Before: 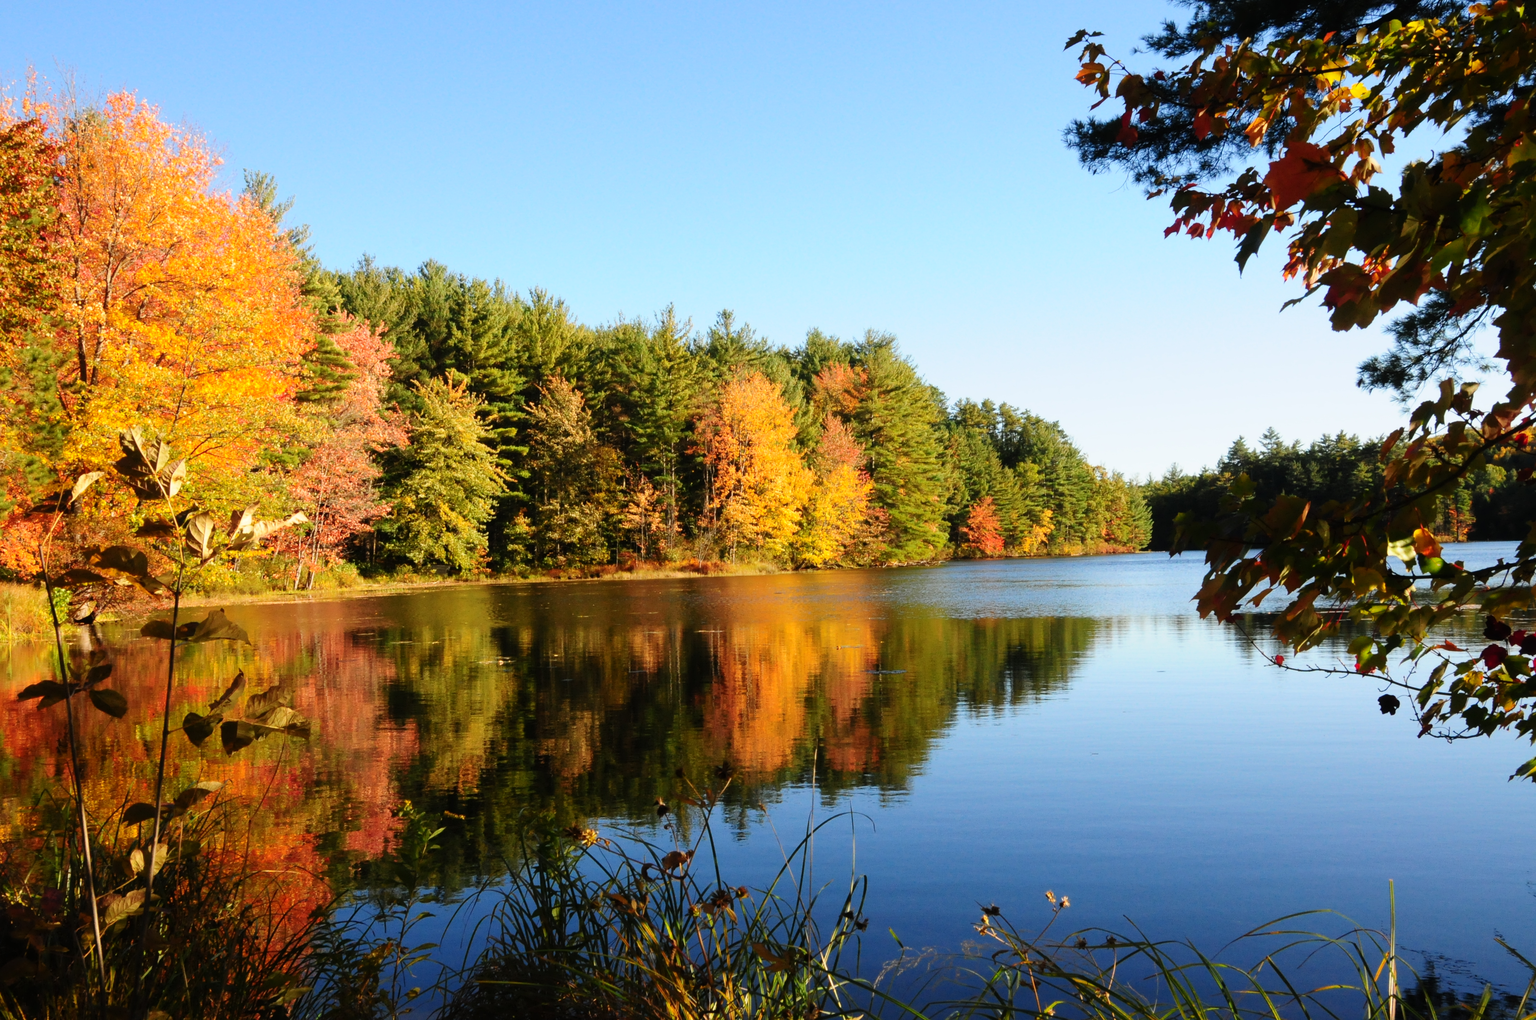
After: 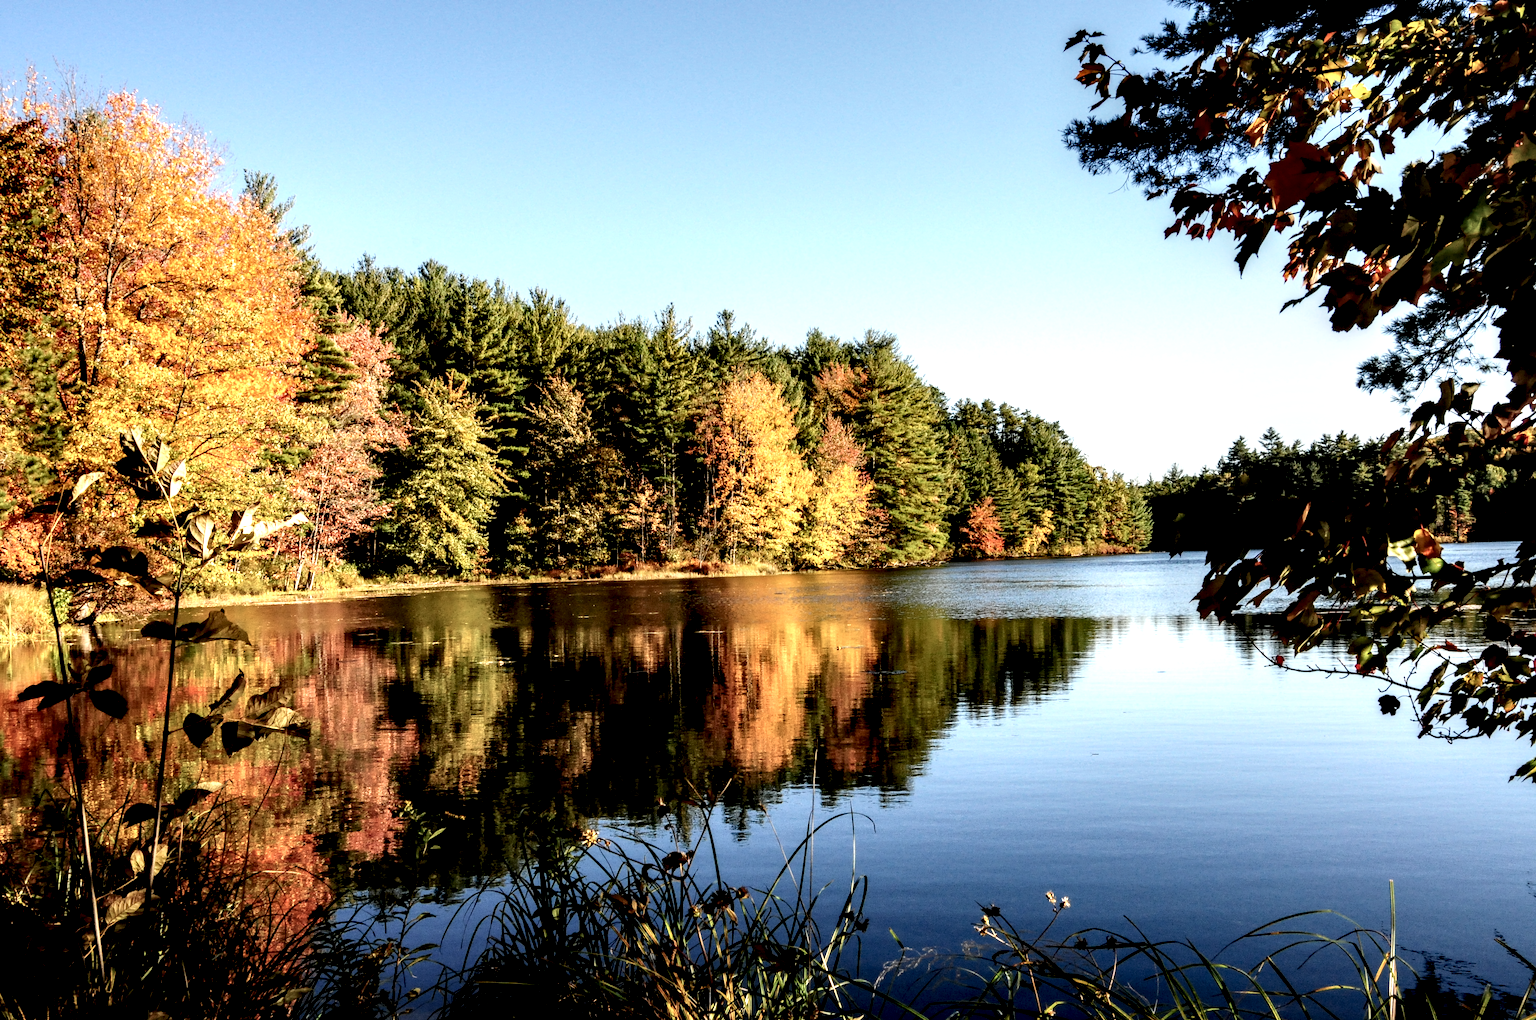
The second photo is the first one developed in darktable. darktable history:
tone equalizer: on, module defaults
local contrast: shadows 167%, detail 226%
contrast brightness saturation: saturation -0.163
